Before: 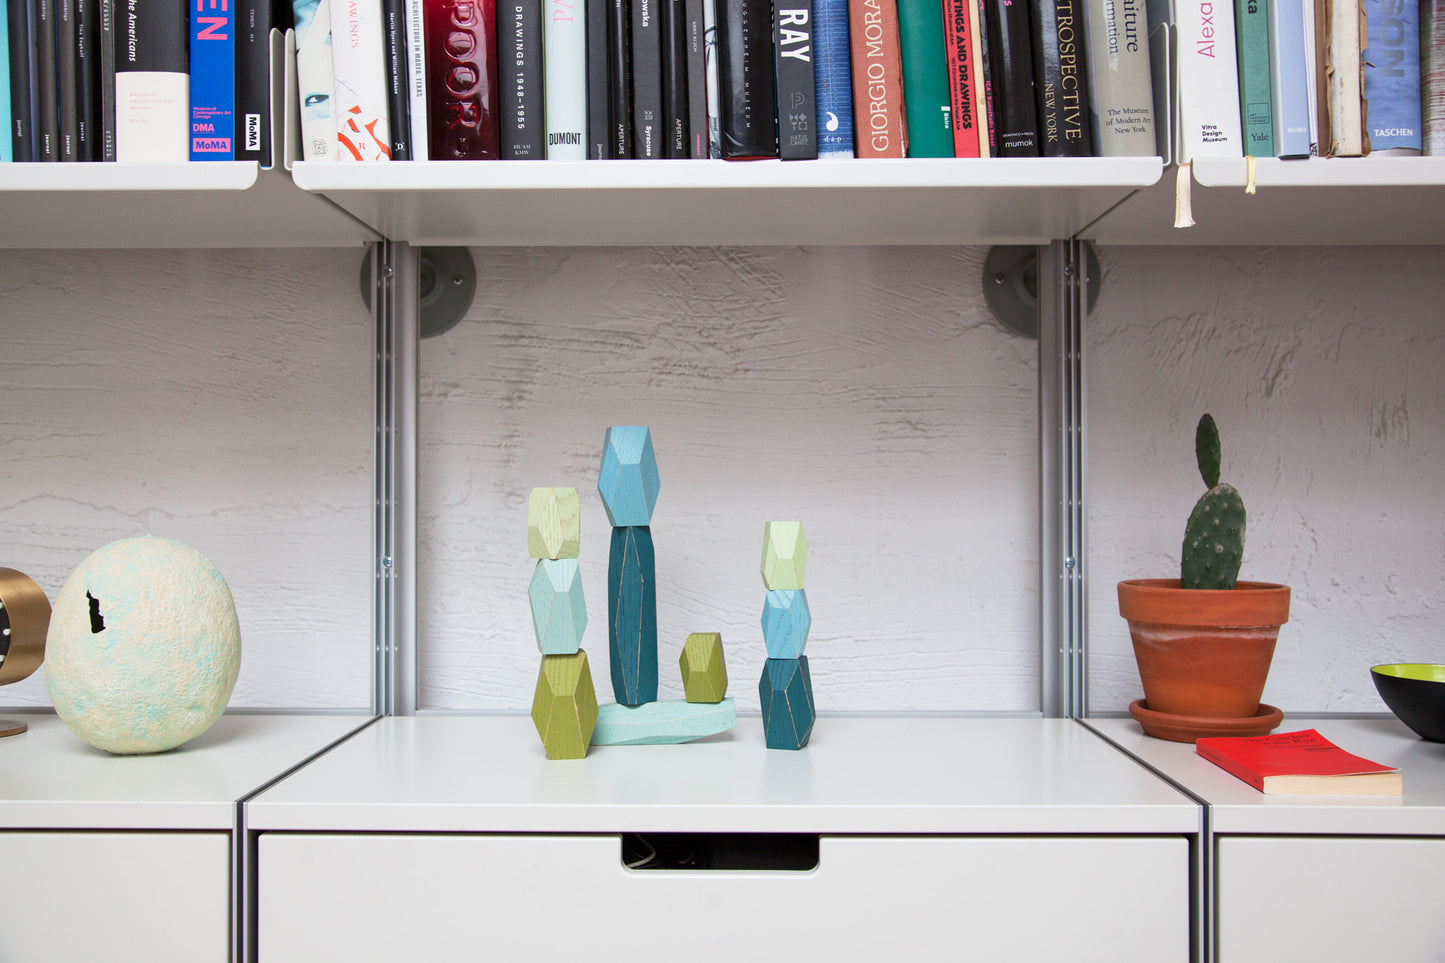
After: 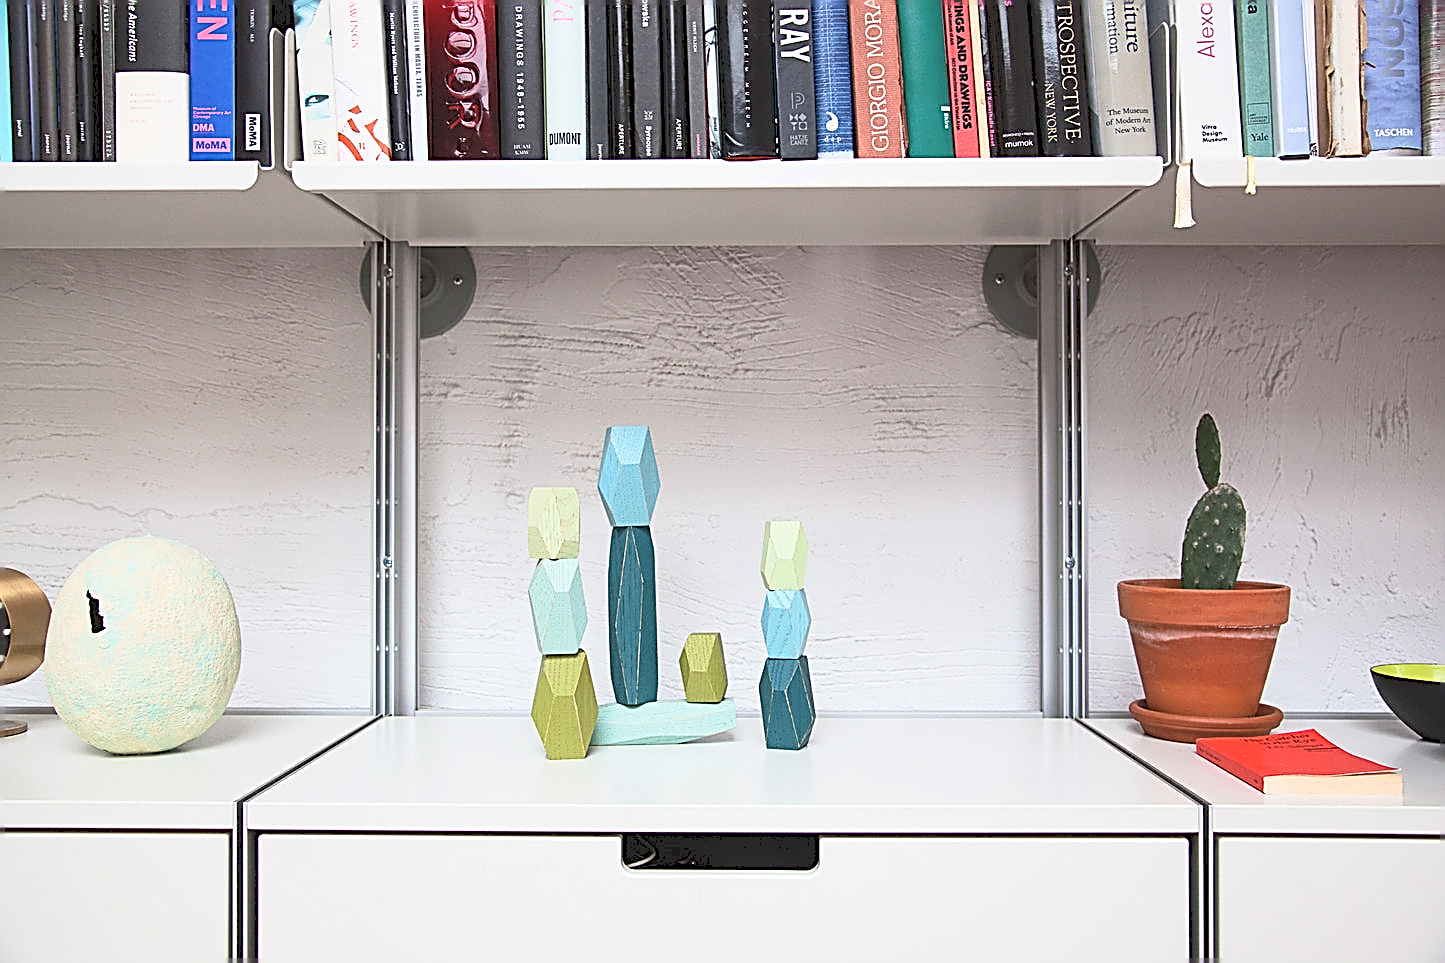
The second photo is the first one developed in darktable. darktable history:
sharpen: amount 1.874
tone curve: curves: ch0 [(0, 0) (0.003, 0.156) (0.011, 0.156) (0.025, 0.161) (0.044, 0.164) (0.069, 0.178) (0.1, 0.201) (0.136, 0.229) (0.177, 0.263) (0.224, 0.301) (0.277, 0.355) (0.335, 0.415) (0.399, 0.48) (0.468, 0.561) (0.543, 0.647) (0.623, 0.735) (0.709, 0.819) (0.801, 0.893) (0.898, 0.953) (1, 1)], color space Lab, independent channels, preserve colors none
